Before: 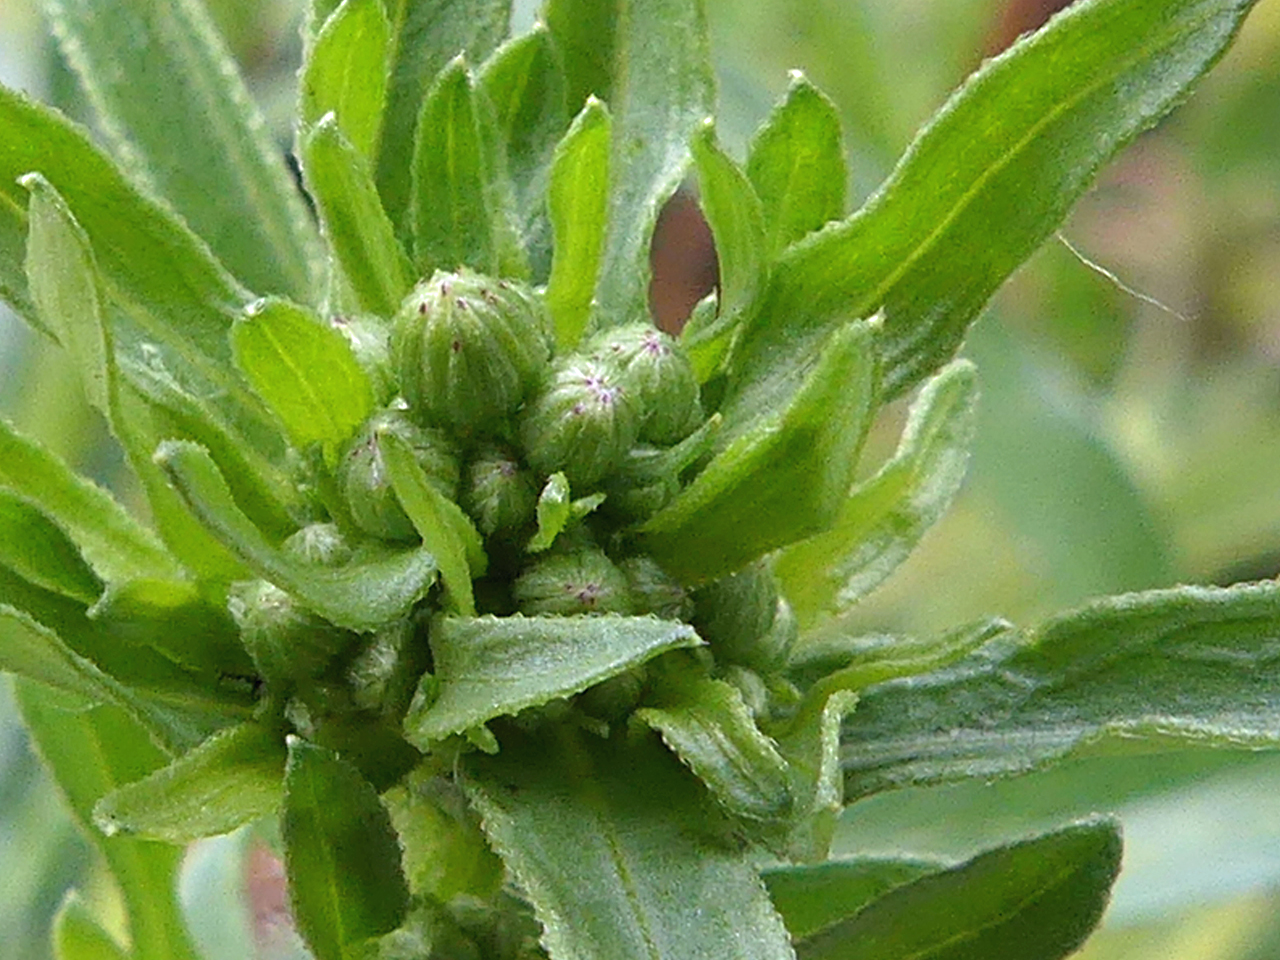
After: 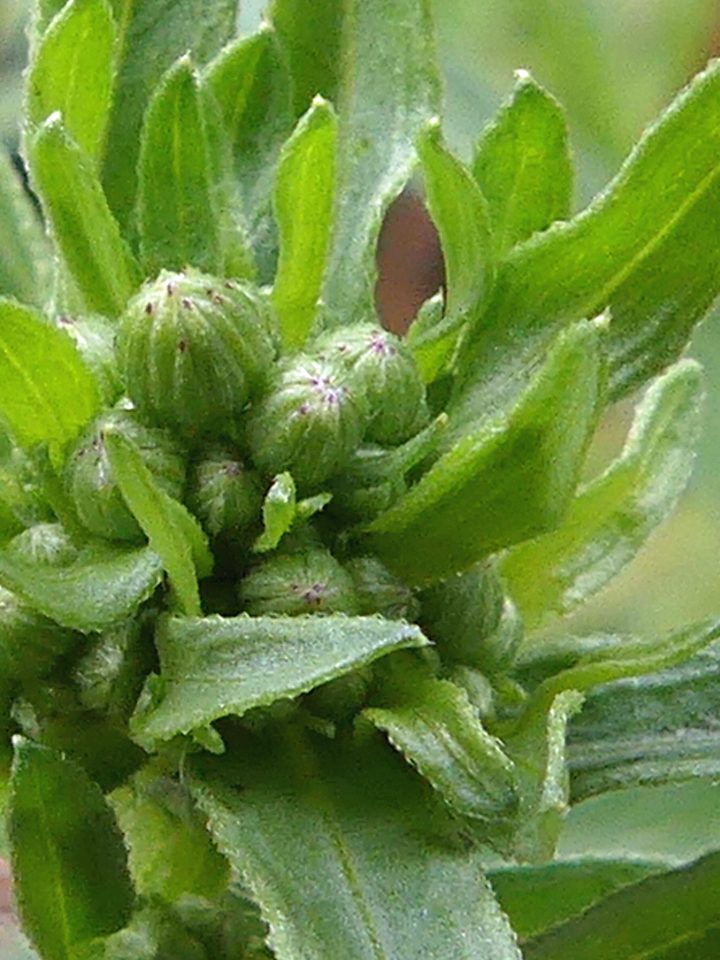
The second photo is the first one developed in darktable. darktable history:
crop: left 21.441%, right 22.271%
